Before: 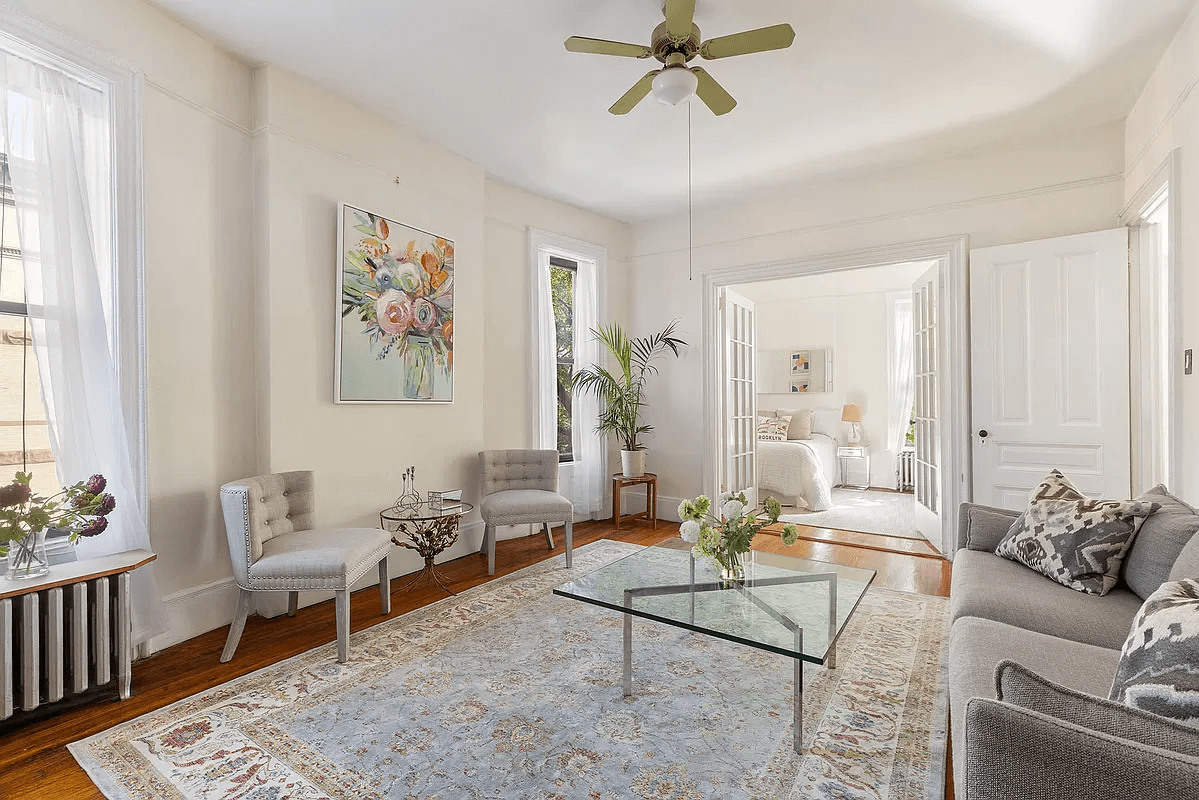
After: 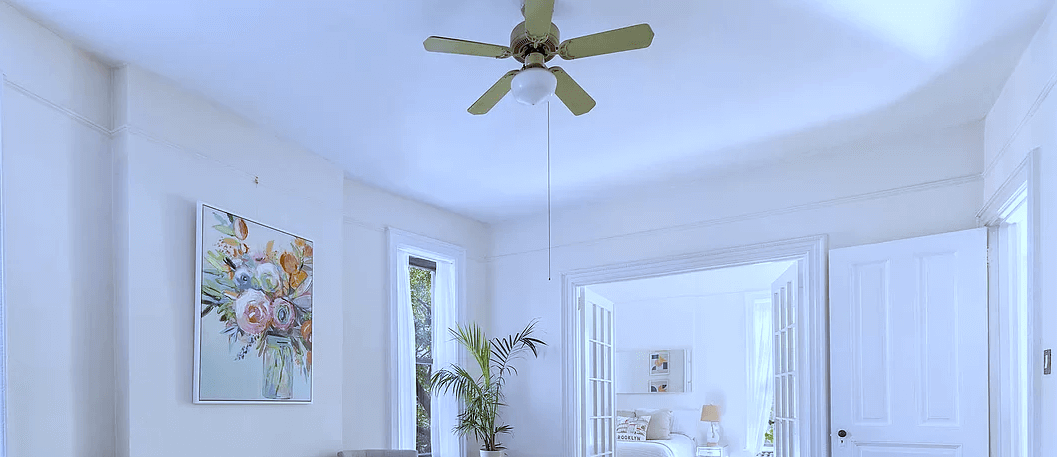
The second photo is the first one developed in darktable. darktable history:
crop and rotate: left 11.812%, bottom 42.776%
white balance: red 0.871, blue 1.249
